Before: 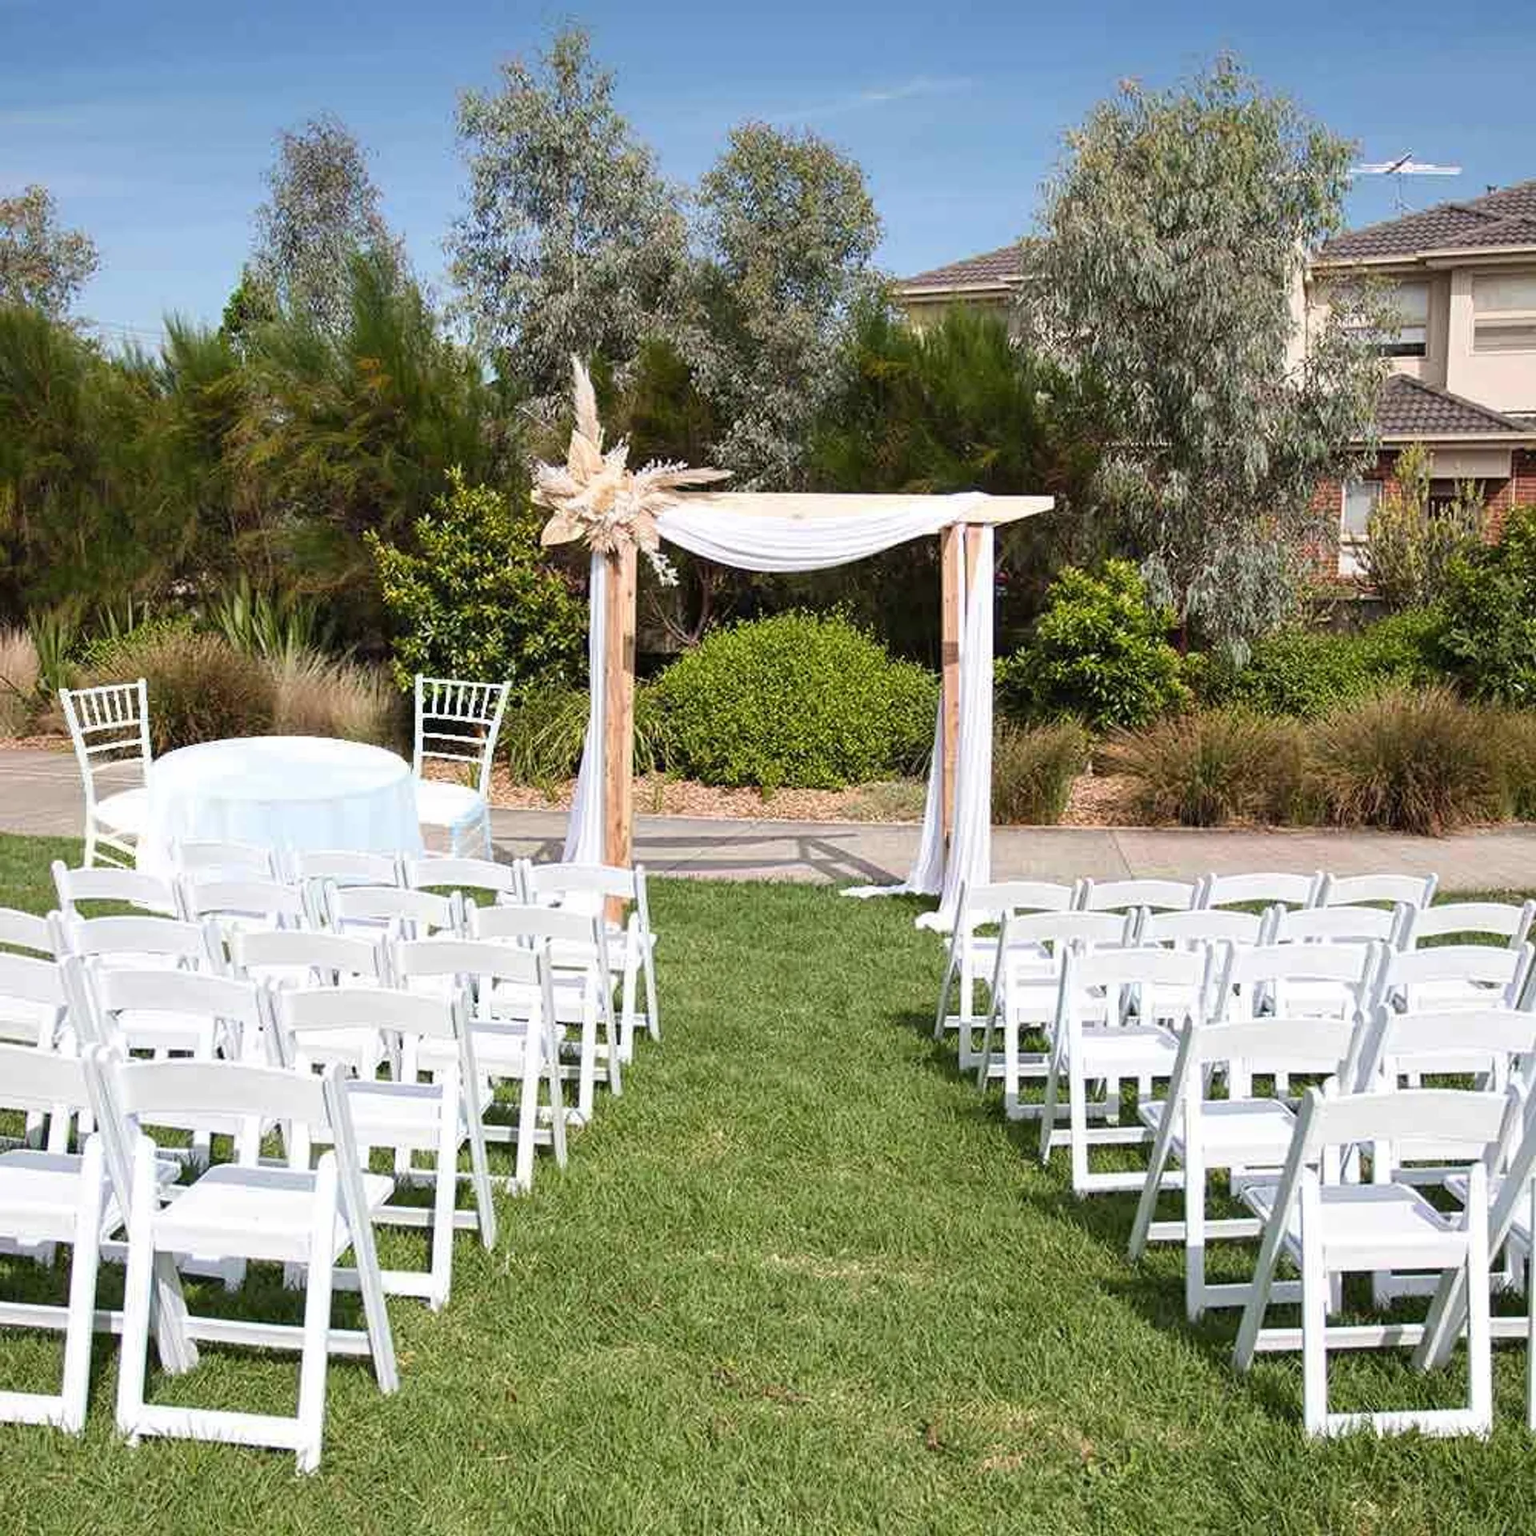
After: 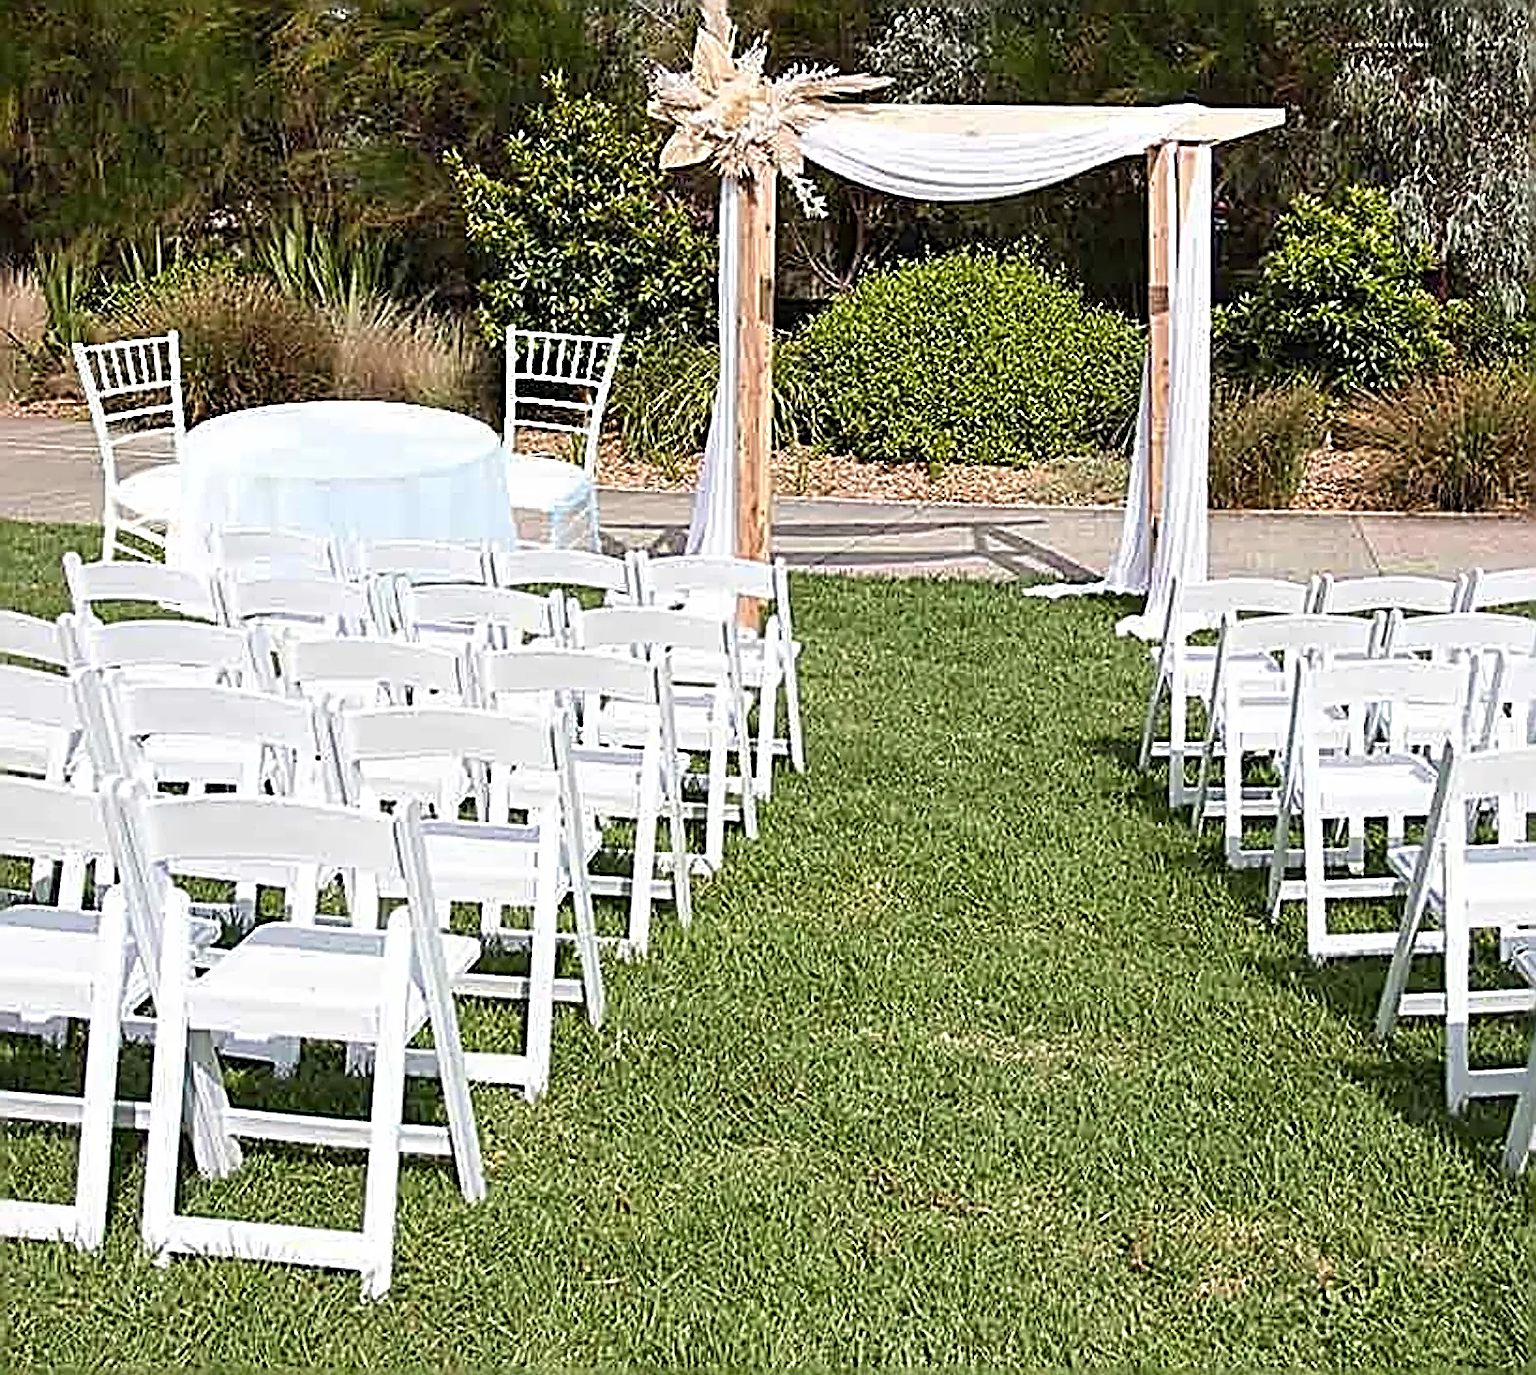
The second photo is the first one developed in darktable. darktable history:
sharpen: radius 3.158, amount 1.731
crop: top 26.531%, right 17.959%
